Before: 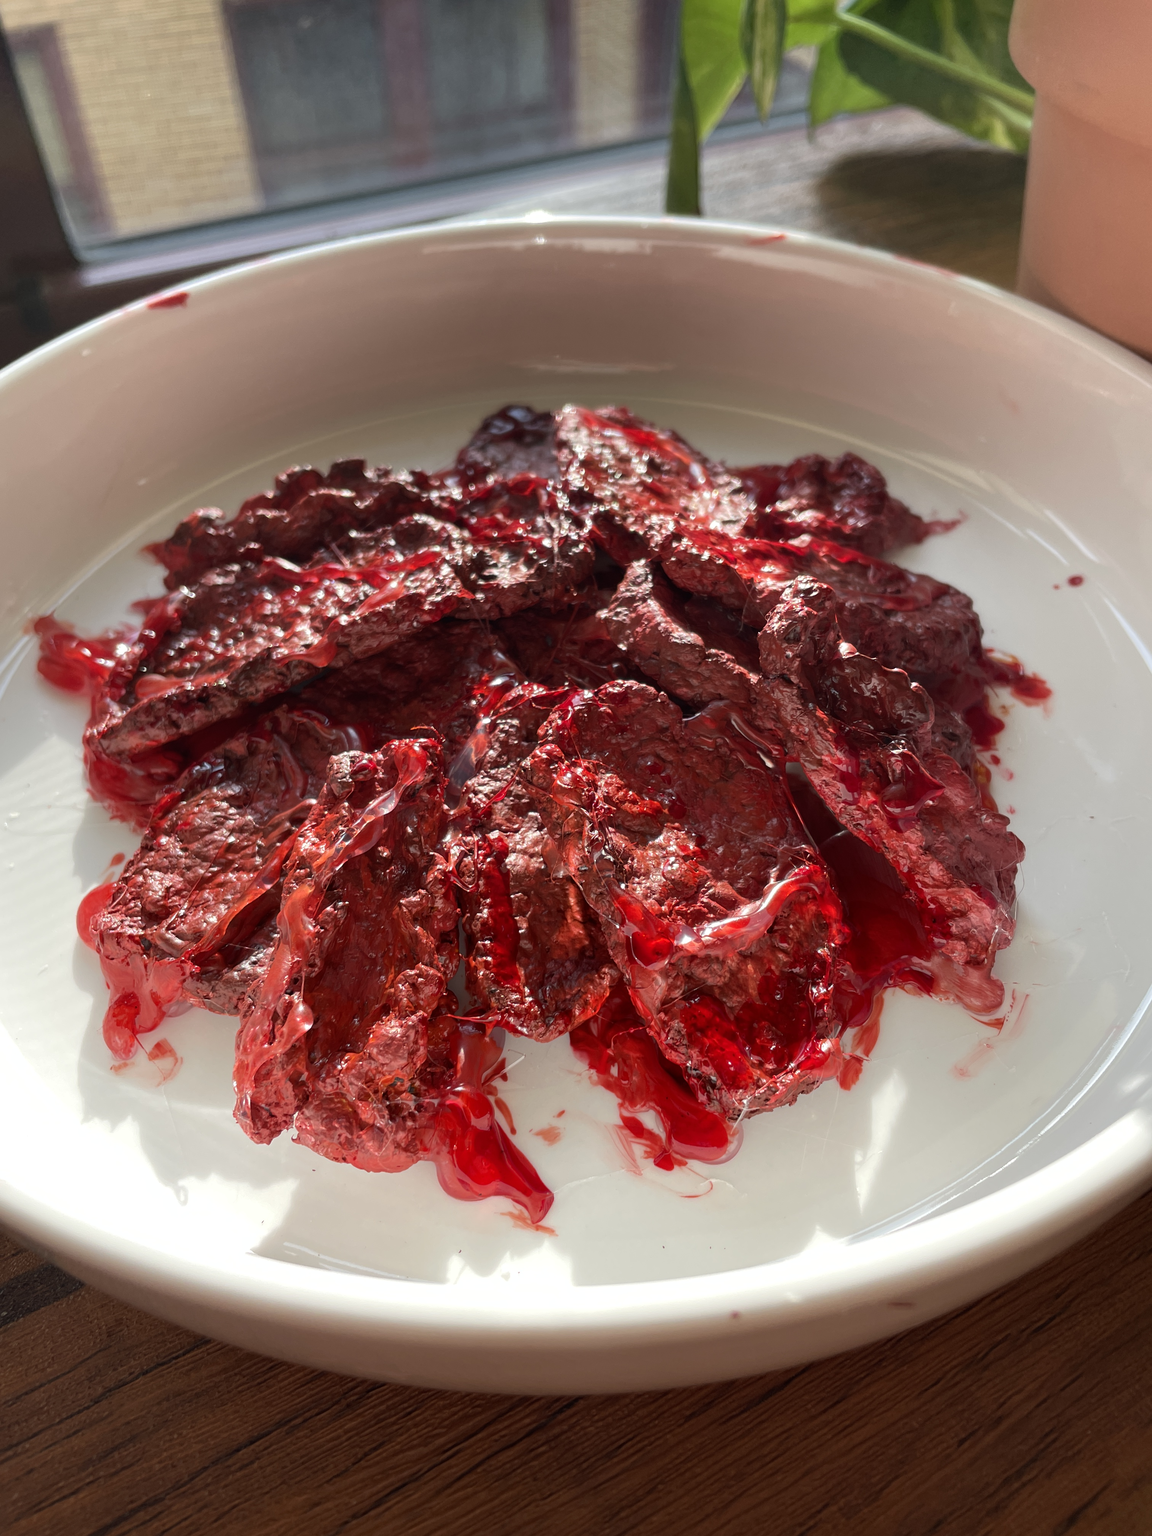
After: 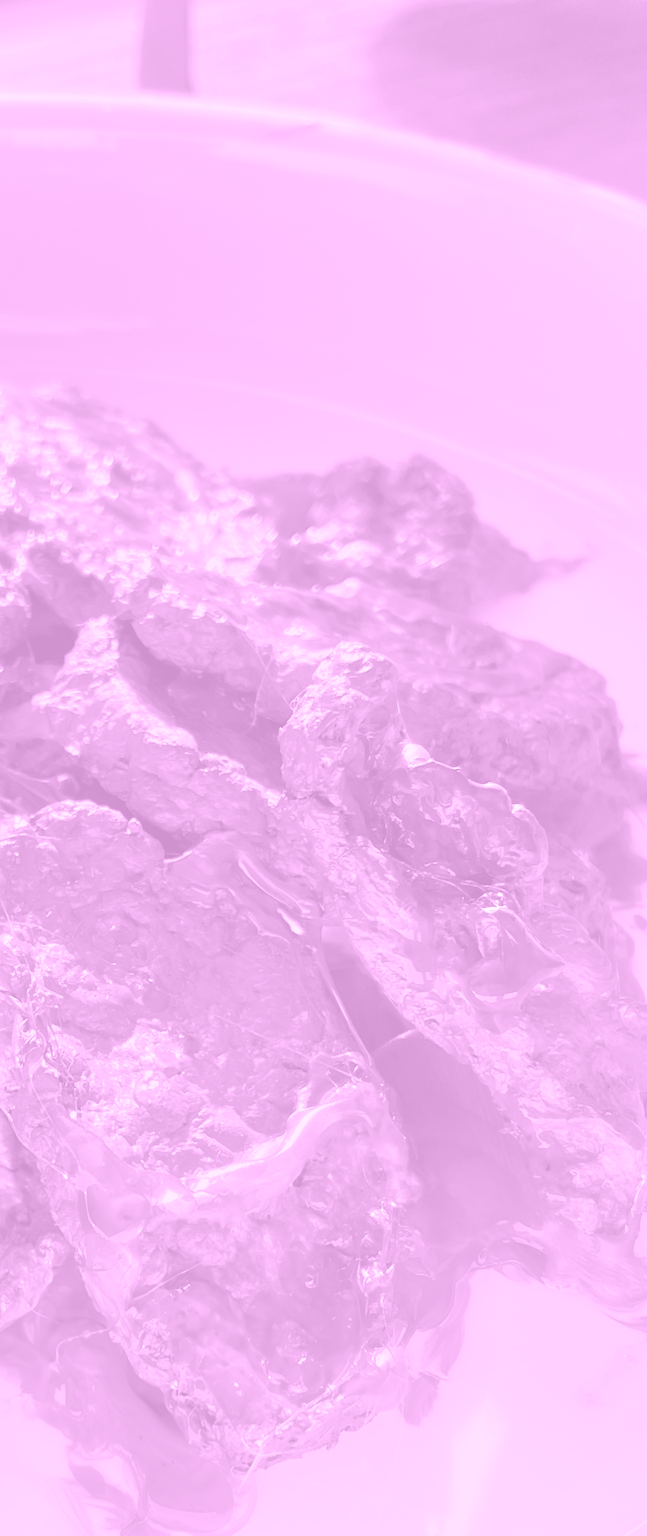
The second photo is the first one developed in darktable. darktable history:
tone equalizer: -7 EV 0.15 EV, -6 EV 0.6 EV, -5 EV 1.15 EV, -4 EV 1.33 EV, -3 EV 1.15 EV, -2 EV 0.6 EV, -1 EV 0.15 EV, mask exposure compensation -0.5 EV
crop and rotate: left 49.936%, top 10.094%, right 13.136%, bottom 24.256%
colorize: hue 331.2°, saturation 69%, source mix 30.28%, lightness 69.02%, version 1
